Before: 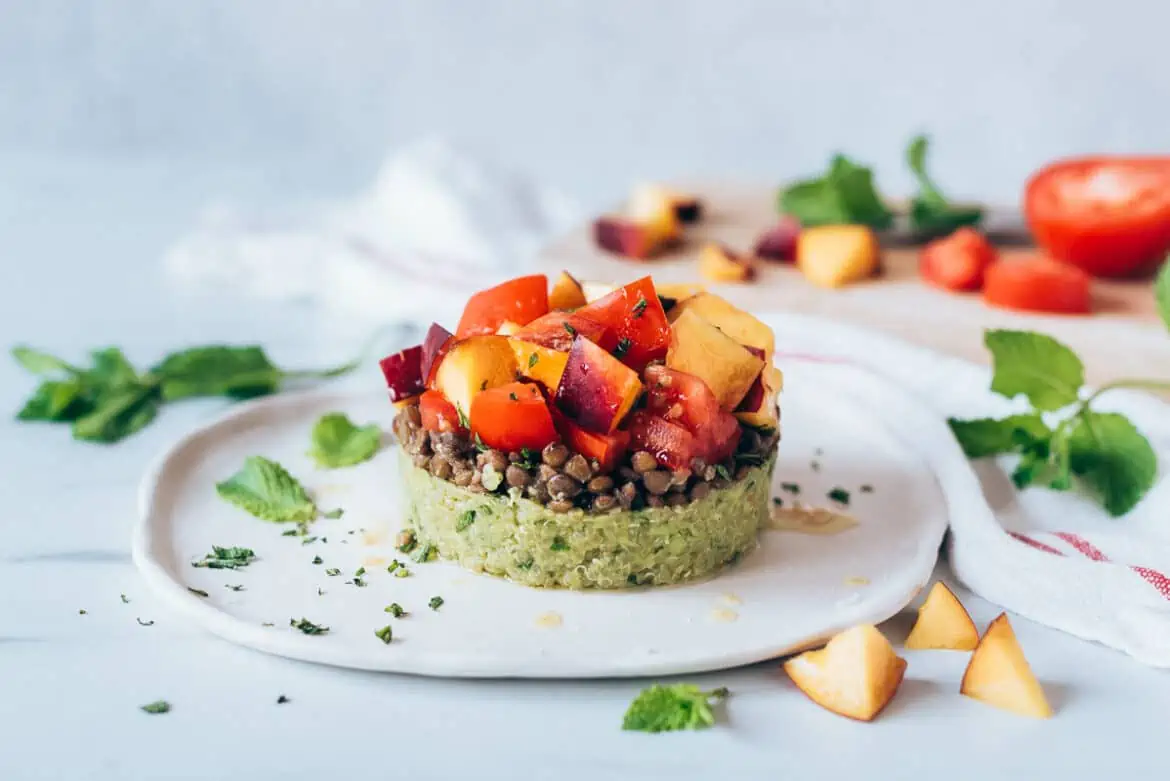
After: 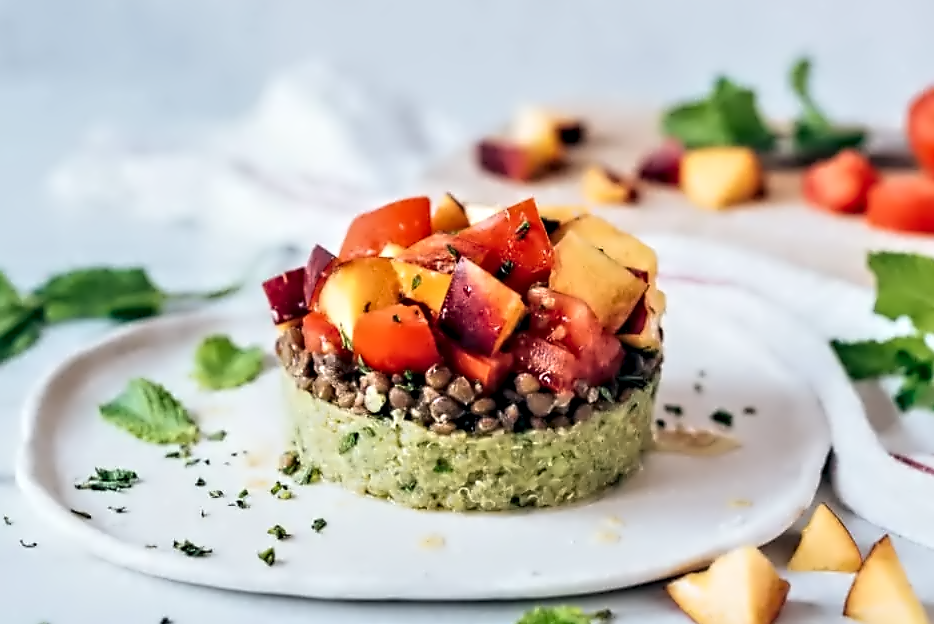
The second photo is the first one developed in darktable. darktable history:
contrast equalizer: octaves 7, y [[0.5, 0.542, 0.583, 0.625, 0.667, 0.708], [0.5 ×6], [0.5 ×6], [0, 0.033, 0.067, 0.1, 0.133, 0.167], [0, 0.05, 0.1, 0.15, 0.2, 0.25]]
exposure: black level correction 0.001, exposure 0.014 EV, compensate highlight preservation false
crop and rotate: left 10.071%, top 10.071%, right 10.02%, bottom 10.02%
